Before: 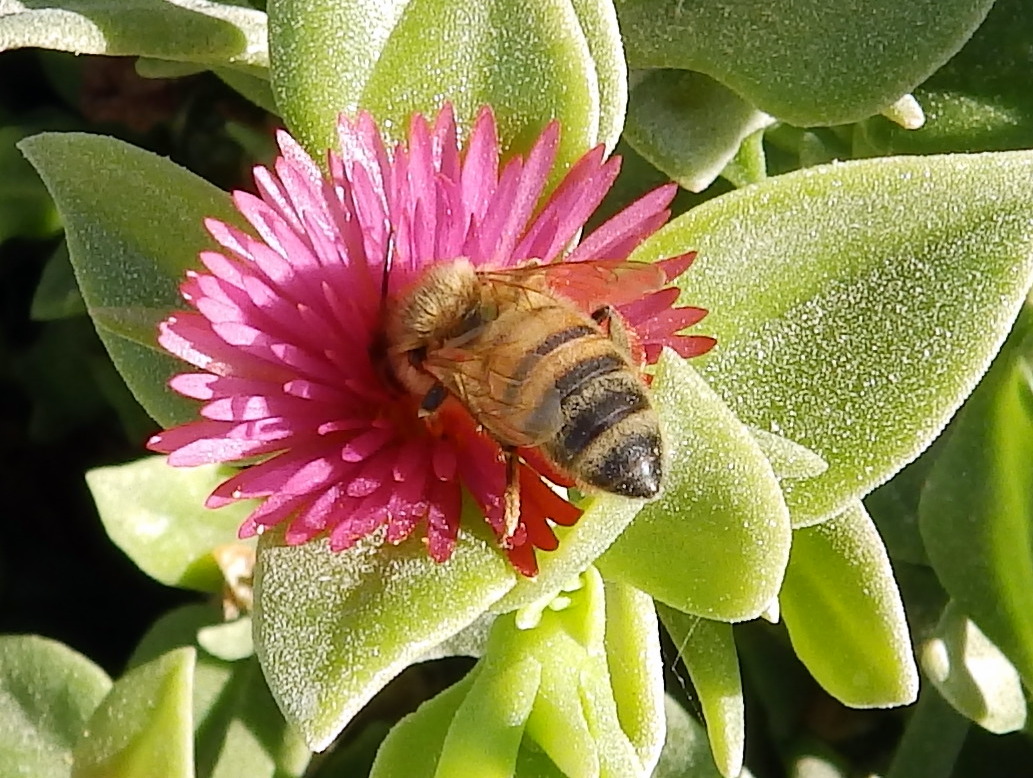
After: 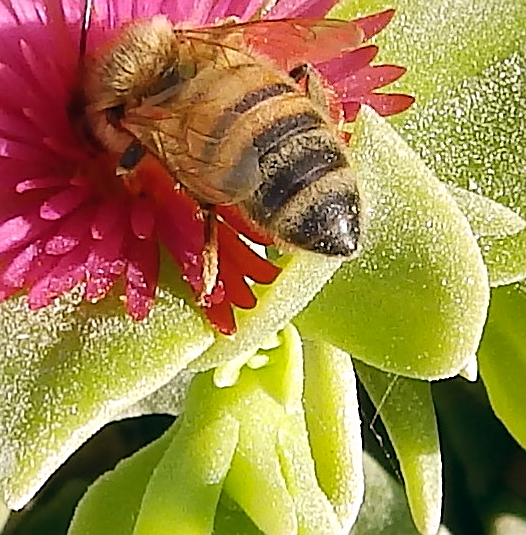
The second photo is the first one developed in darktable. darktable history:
sharpen: on, module defaults
color balance rgb: global vibrance 6.81%, saturation formula JzAzBz (2021)
crop and rotate: left 29.237%, top 31.152%, right 19.807%
white balance: emerald 1
color balance: lift [1, 0.998, 1.001, 1.002], gamma [1, 1.02, 1, 0.98], gain [1, 1.02, 1.003, 0.98]
